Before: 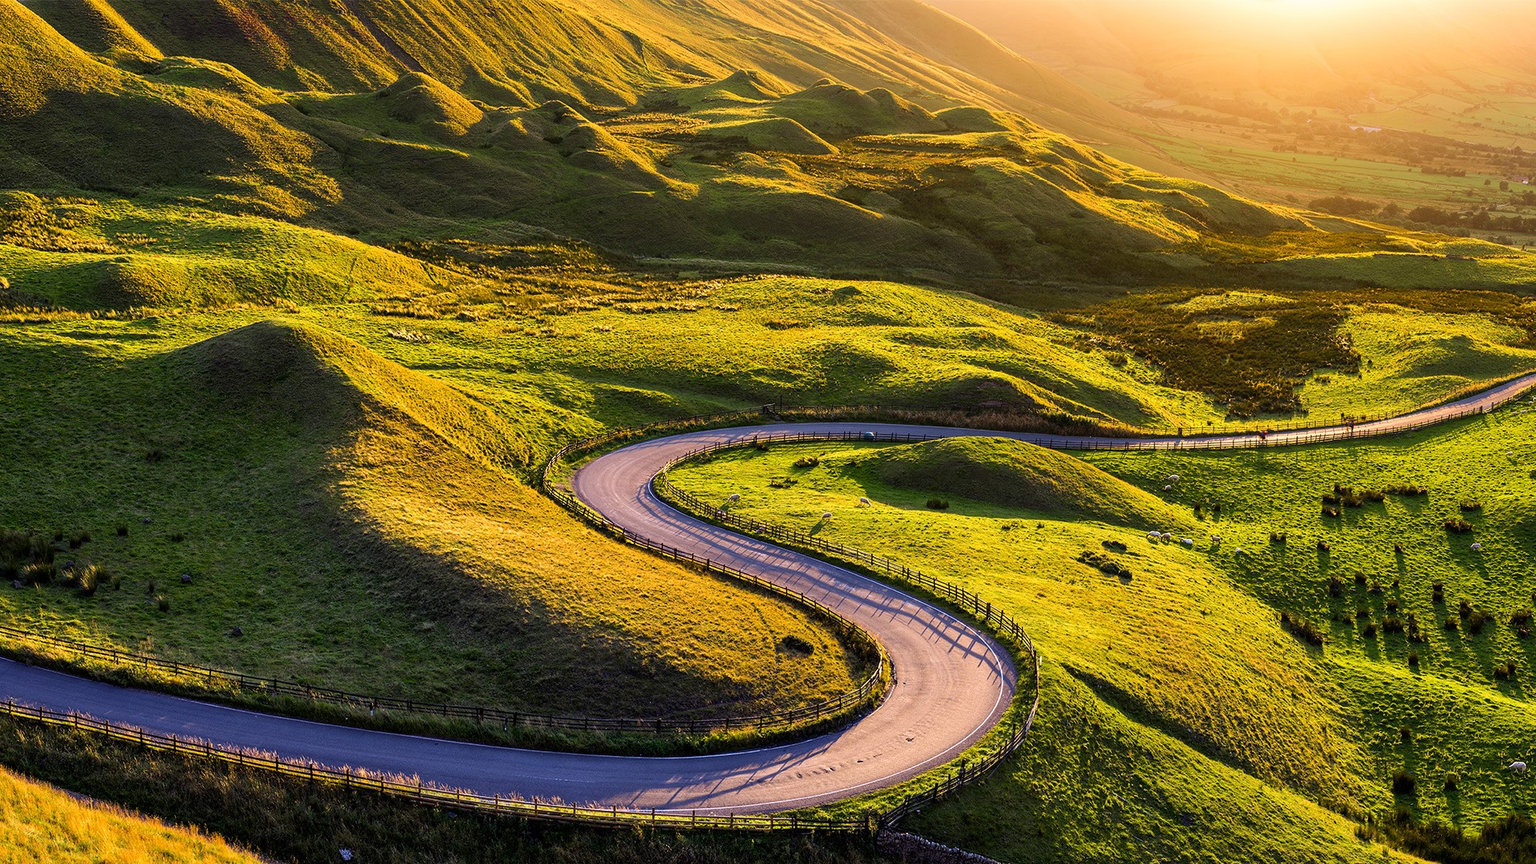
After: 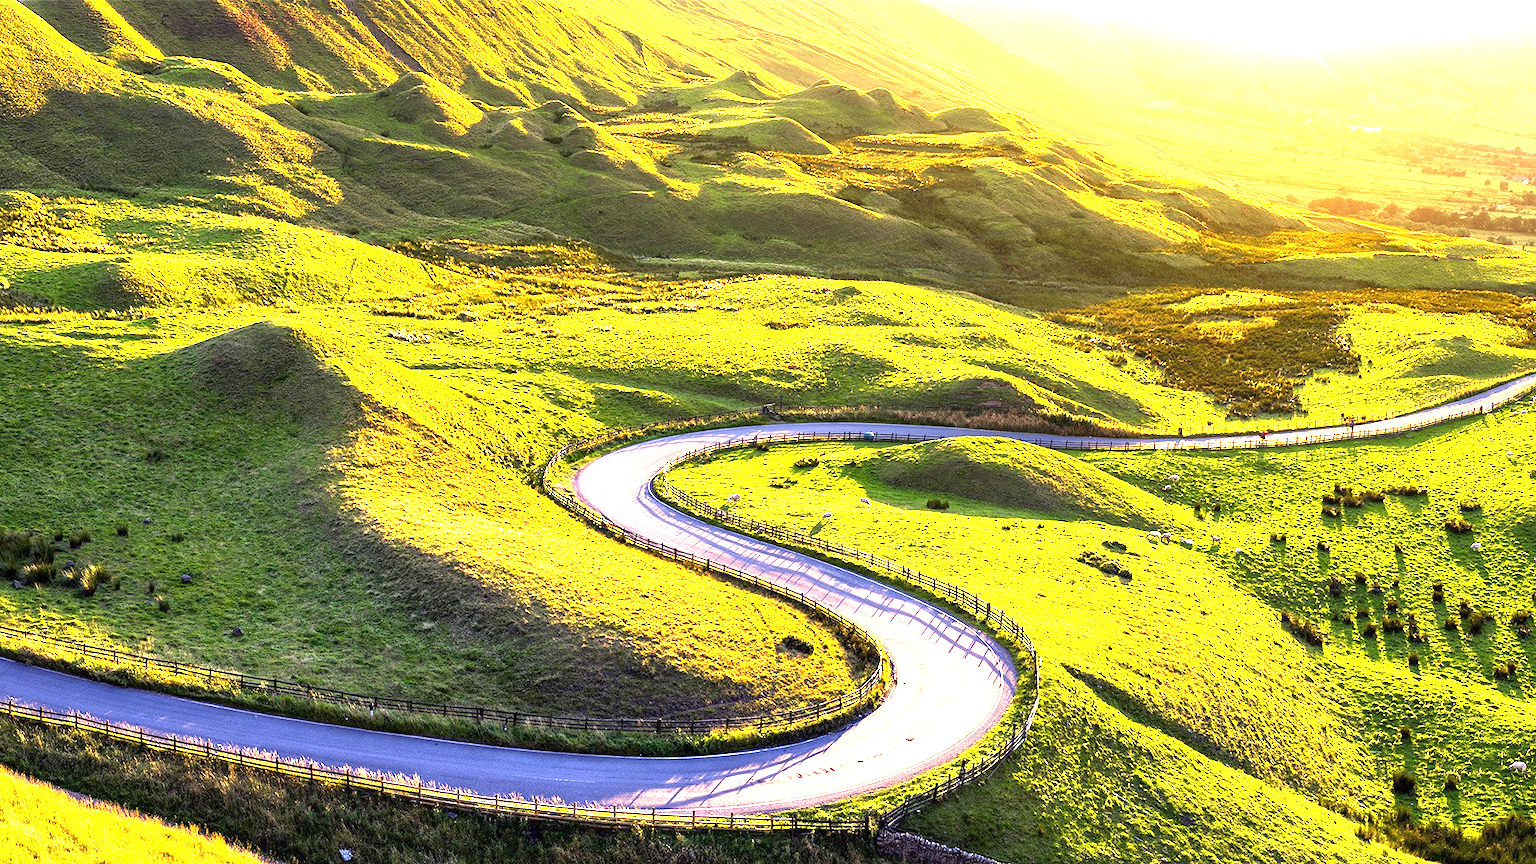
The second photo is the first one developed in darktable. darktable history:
exposure: exposure 1.993 EV, compensate exposure bias true, compensate highlight preservation false
